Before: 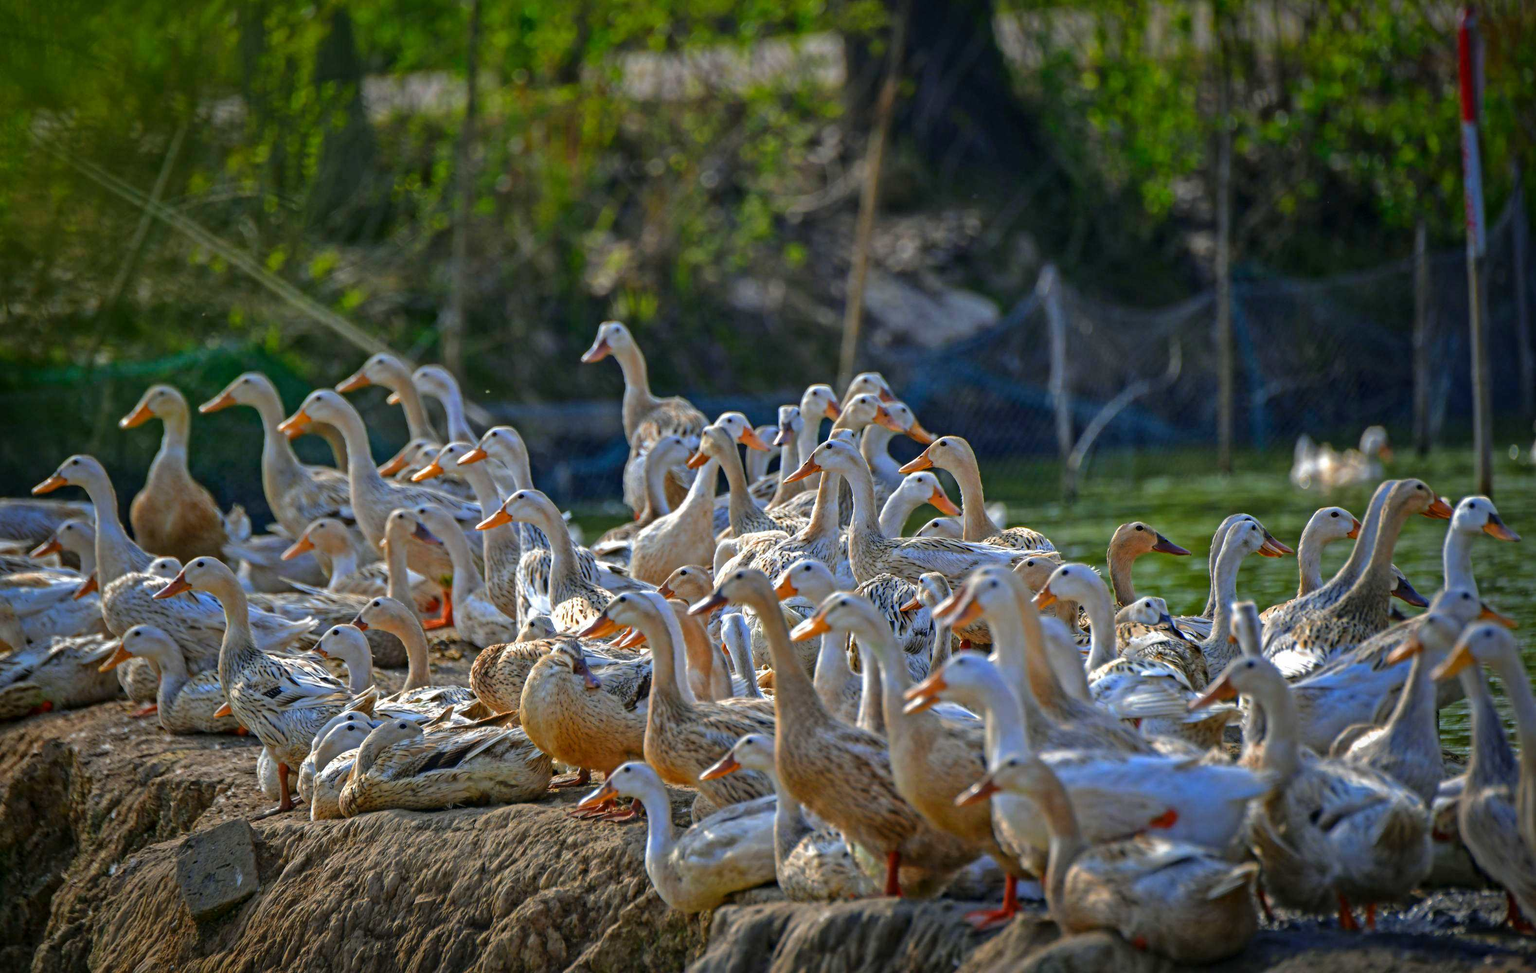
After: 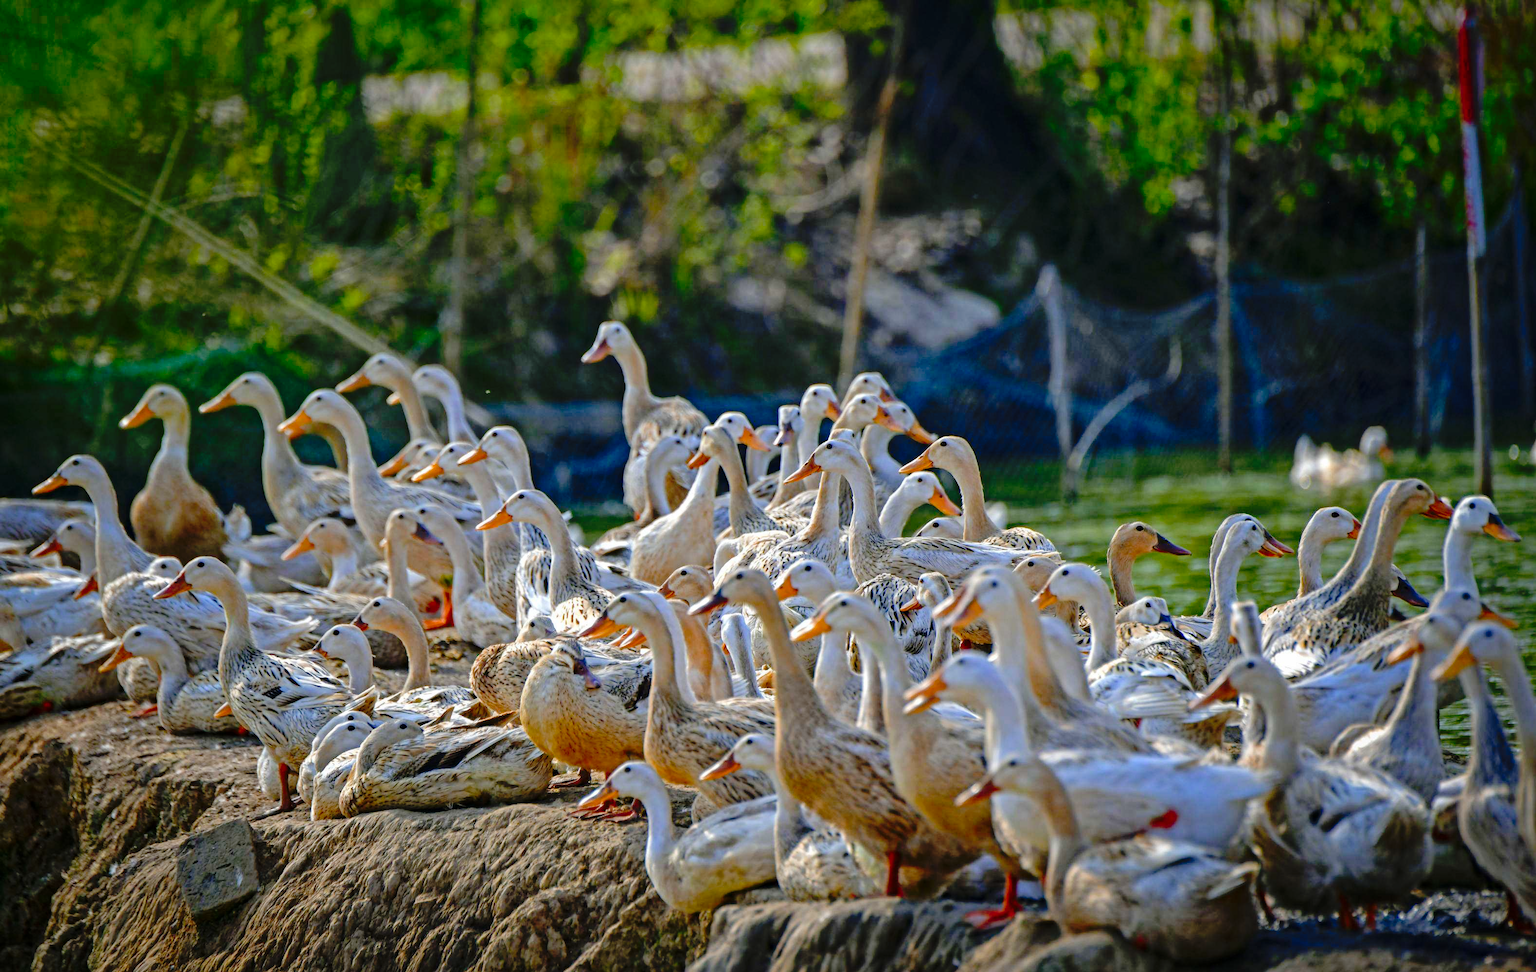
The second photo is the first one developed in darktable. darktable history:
tone curve: curves: ch0 [(0, 0) (0.058, 0.039) (0.168, 0.123) (0.282, 0.327) (0.45, 0.534) (0.676, 0.751) (0.89, 0.919) (1, 1)]; ch1 [(0, 0) (0.094, 0.081) (0.285, 0.299) (0.385, 0.403) (0.447, 0.455) (0.495, 0.496) (0.544, 0.552) (0.589, 0.612) (0.722, 0.728) (1, 1)]; ch2 [(0, 0) (0.257, 0.217) (0.43, 0.421) (0.498, 0.507) (0.531, 0.544) (0.56, 0.579) (0.625, 0.66) (1, 1)], preserve colors none
